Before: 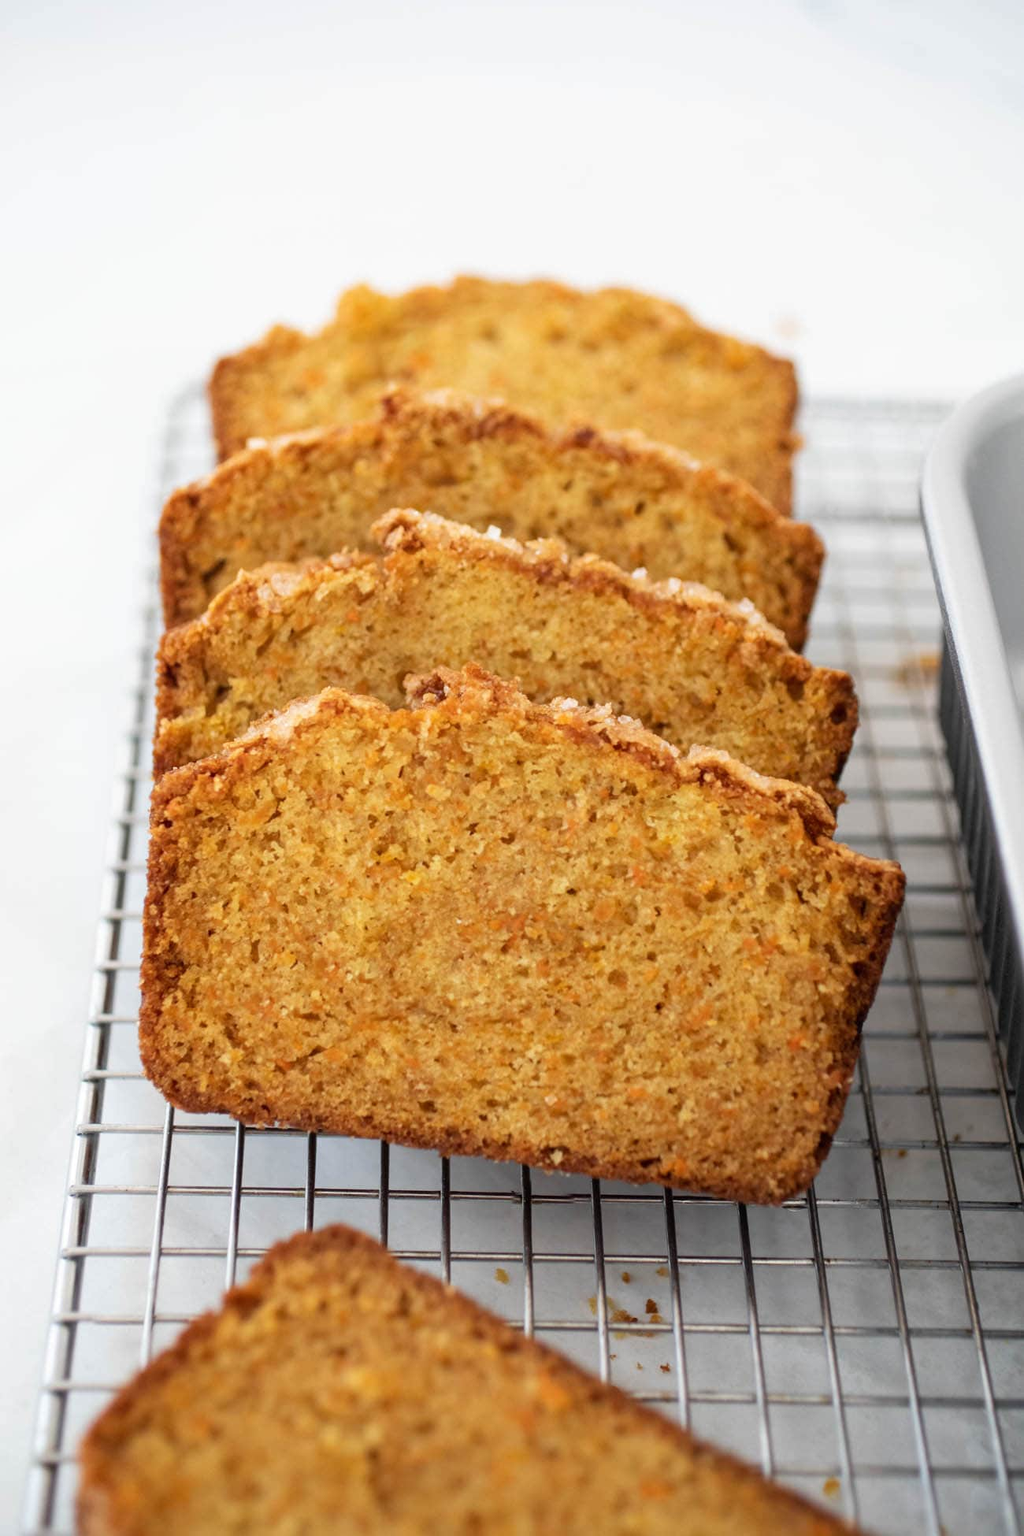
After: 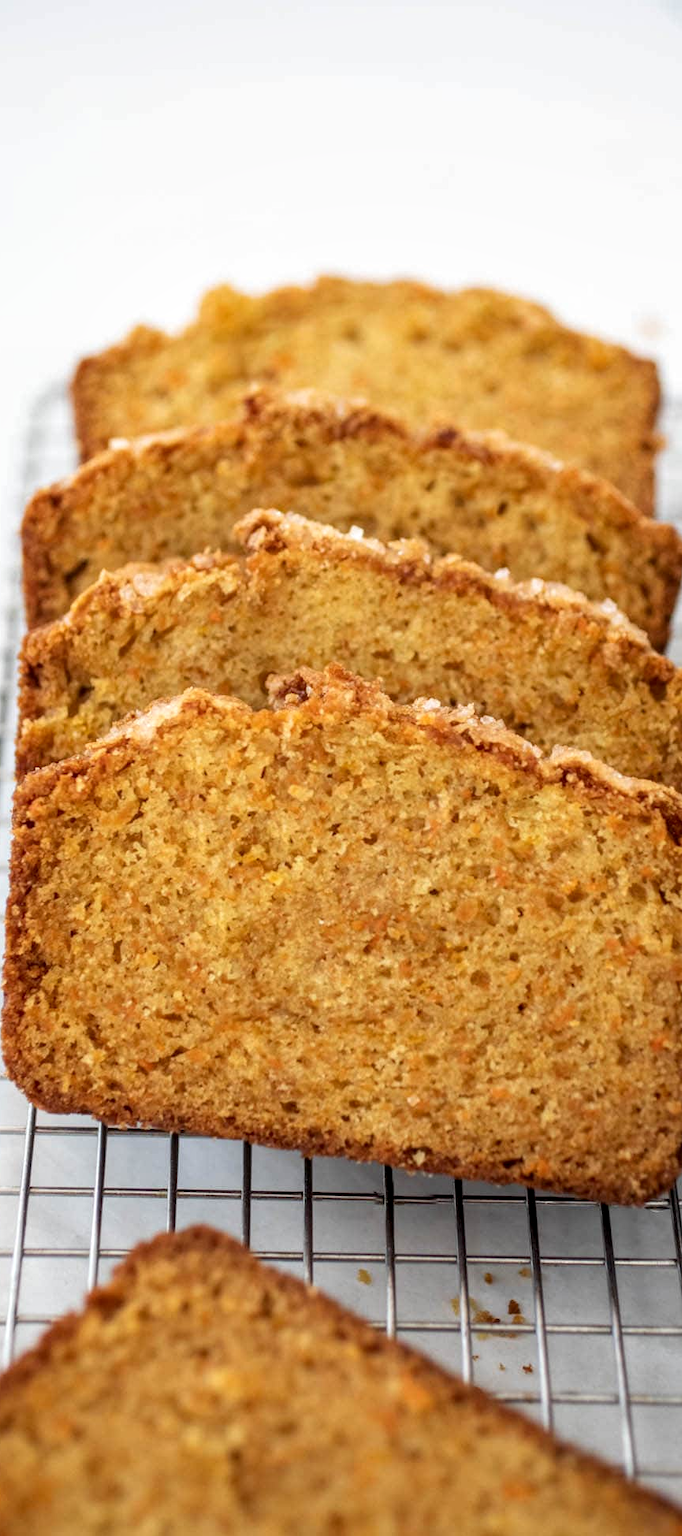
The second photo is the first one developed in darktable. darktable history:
local contrast: on, module defaults
crop and rotate: left 13.537%, right 19.796%
